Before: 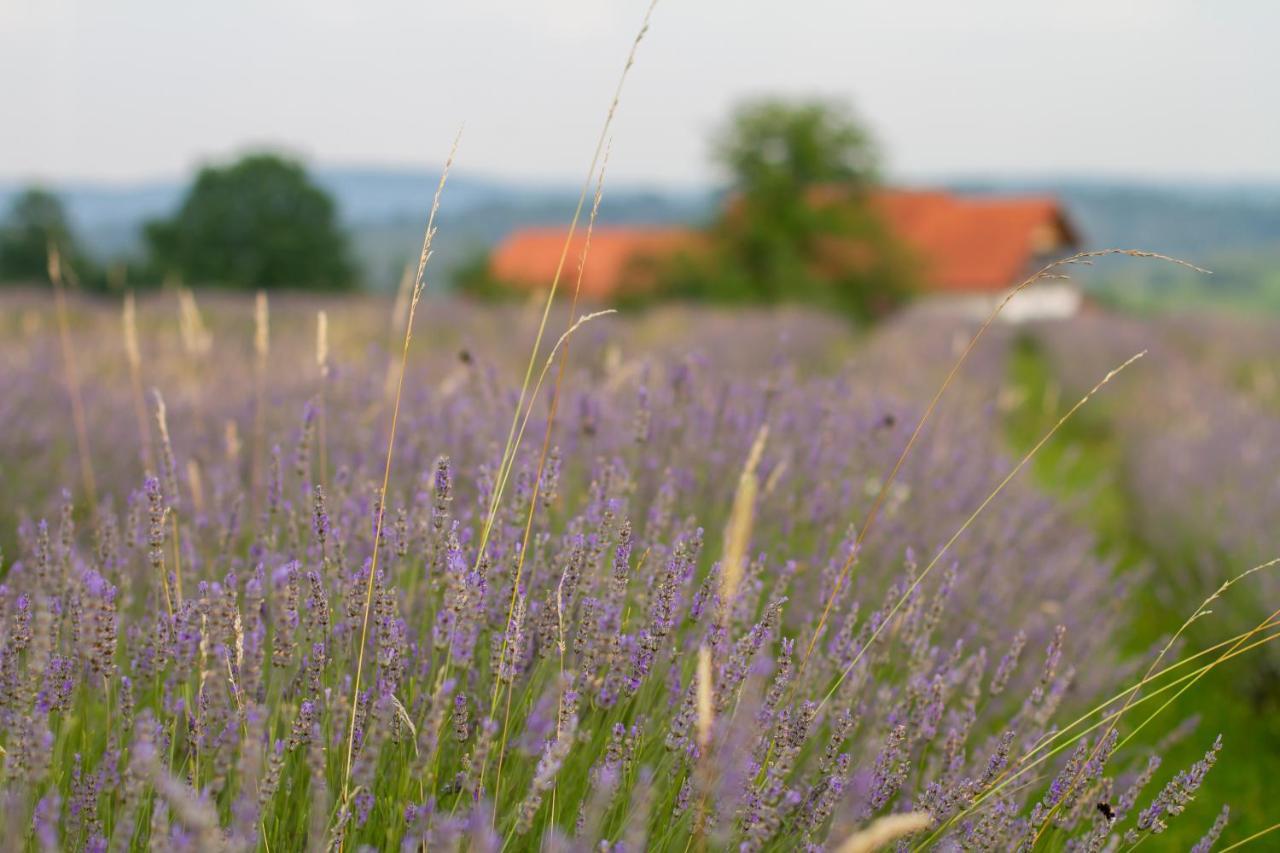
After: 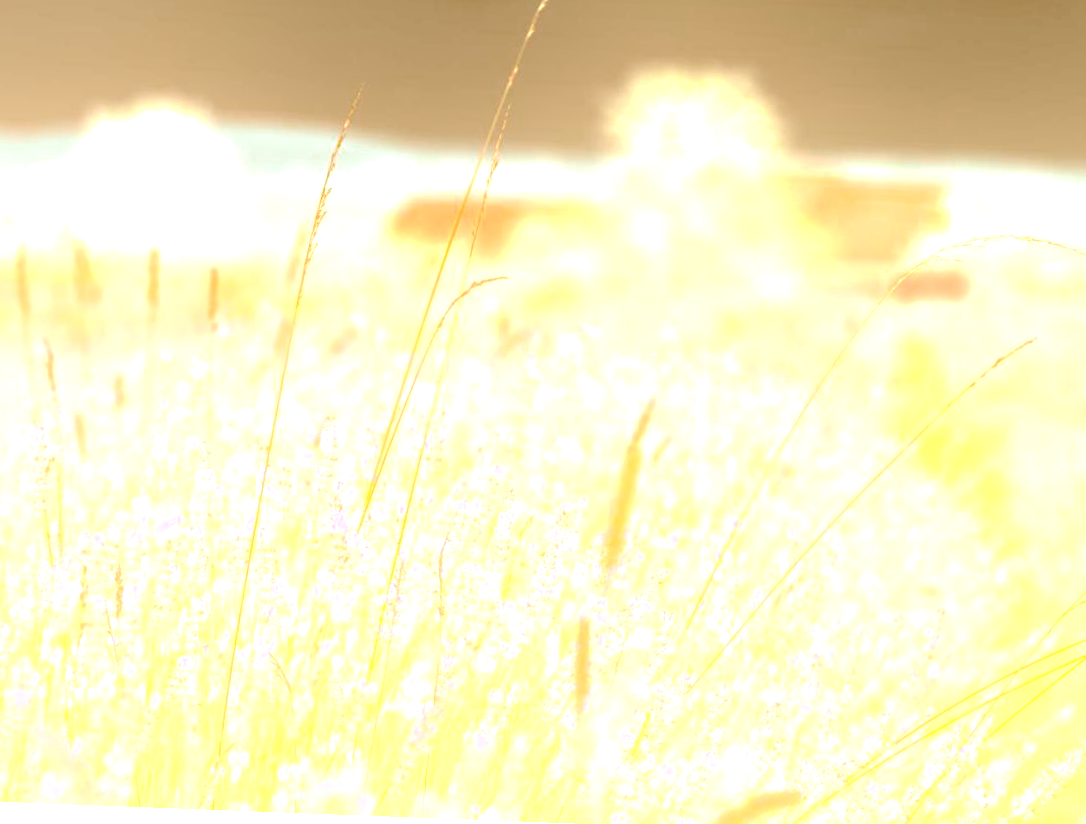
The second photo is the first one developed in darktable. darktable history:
bloom: size 25%, threshold 5%, strength 90%
levels: levels [0, 0.352, 0.703]
rotate and perspective: rotation 2.17°, automatic cropping off
white balance: red 1.123, blue 0.83
crop: left 9.807%, top 6.259%, right 7.334%, bottom 2.177%
